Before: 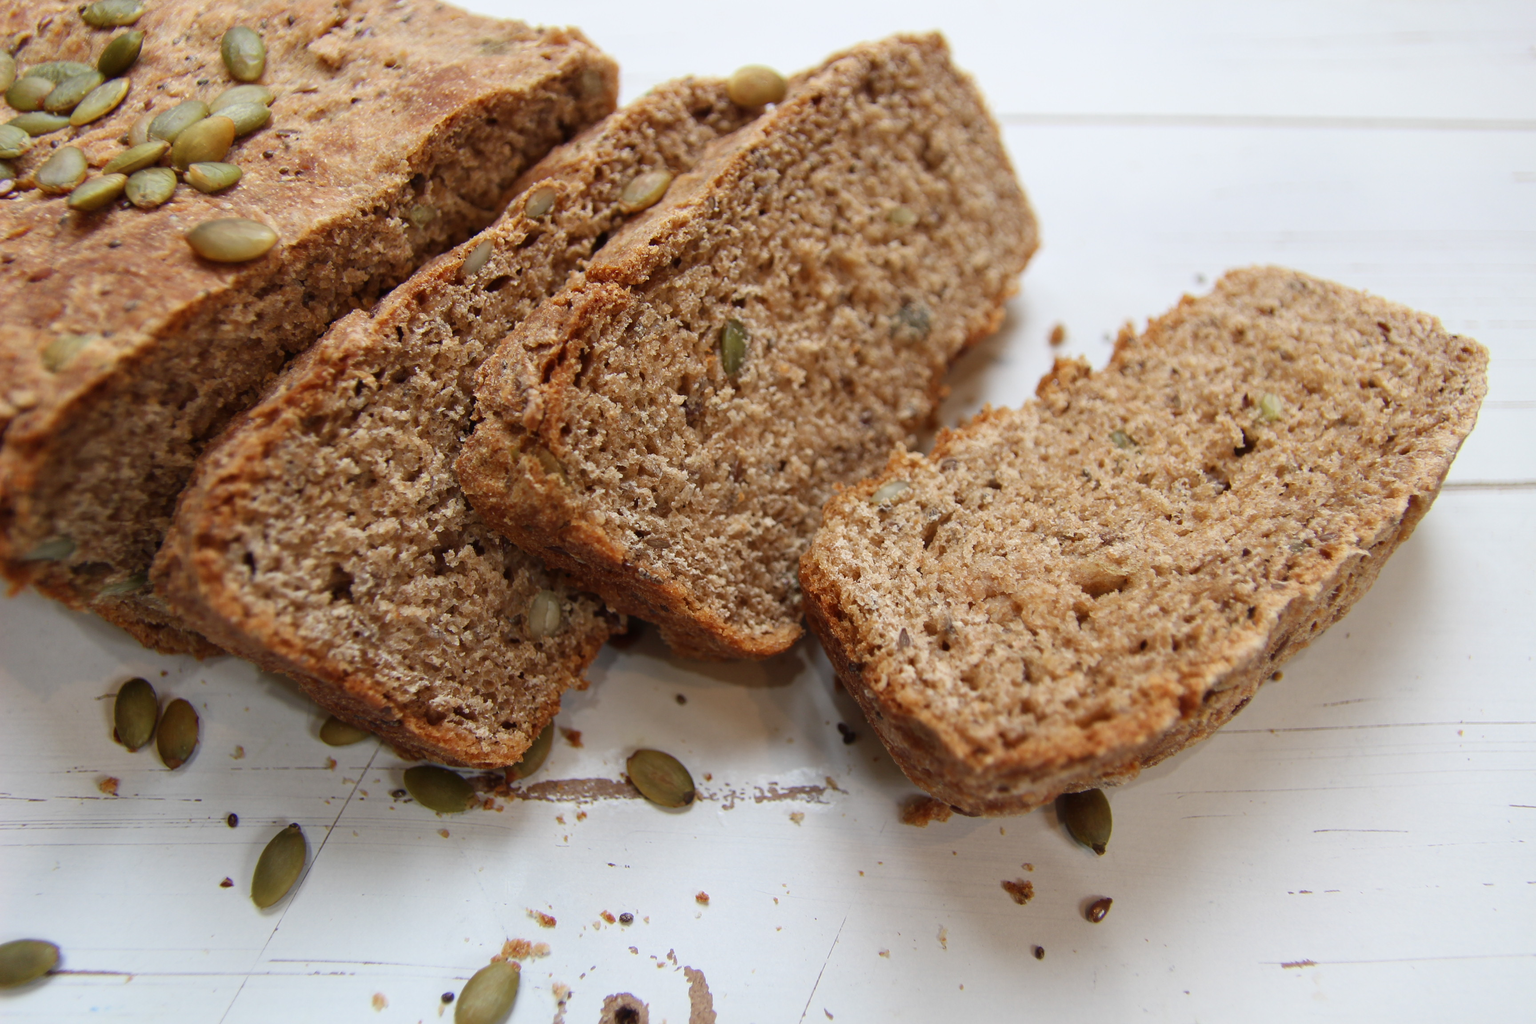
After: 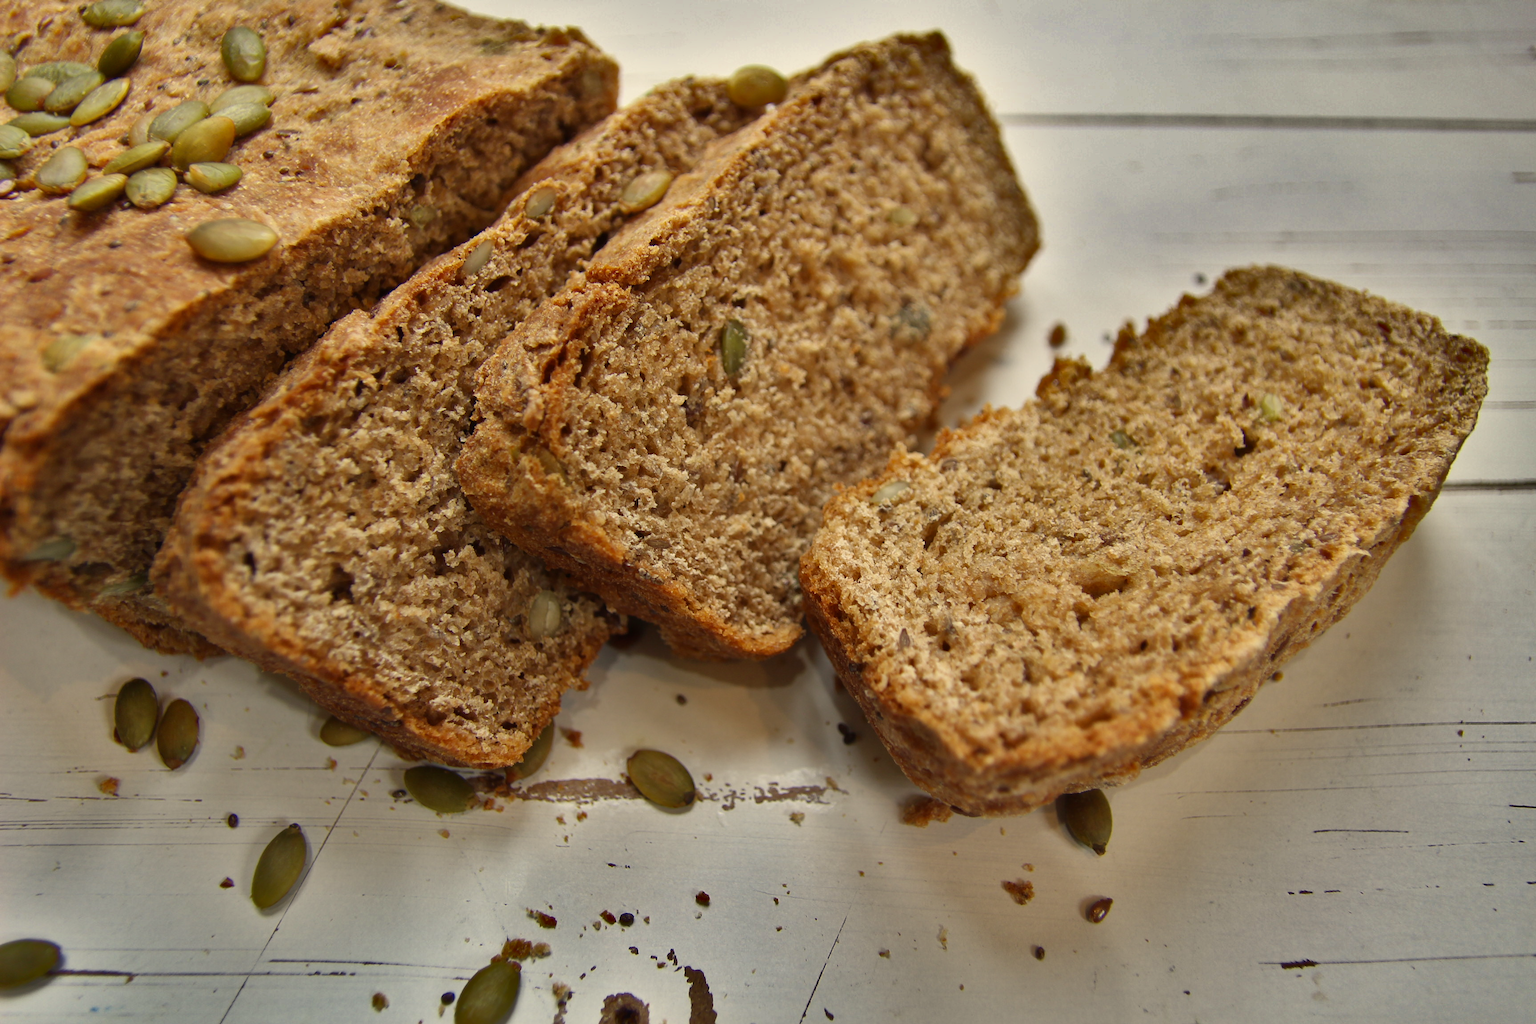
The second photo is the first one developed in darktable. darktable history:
shadows and highlights: shadows 20.91, highlights -82.73, soften with gaussian
color correction: highlights a* 1.39, highlights b* 17.83
